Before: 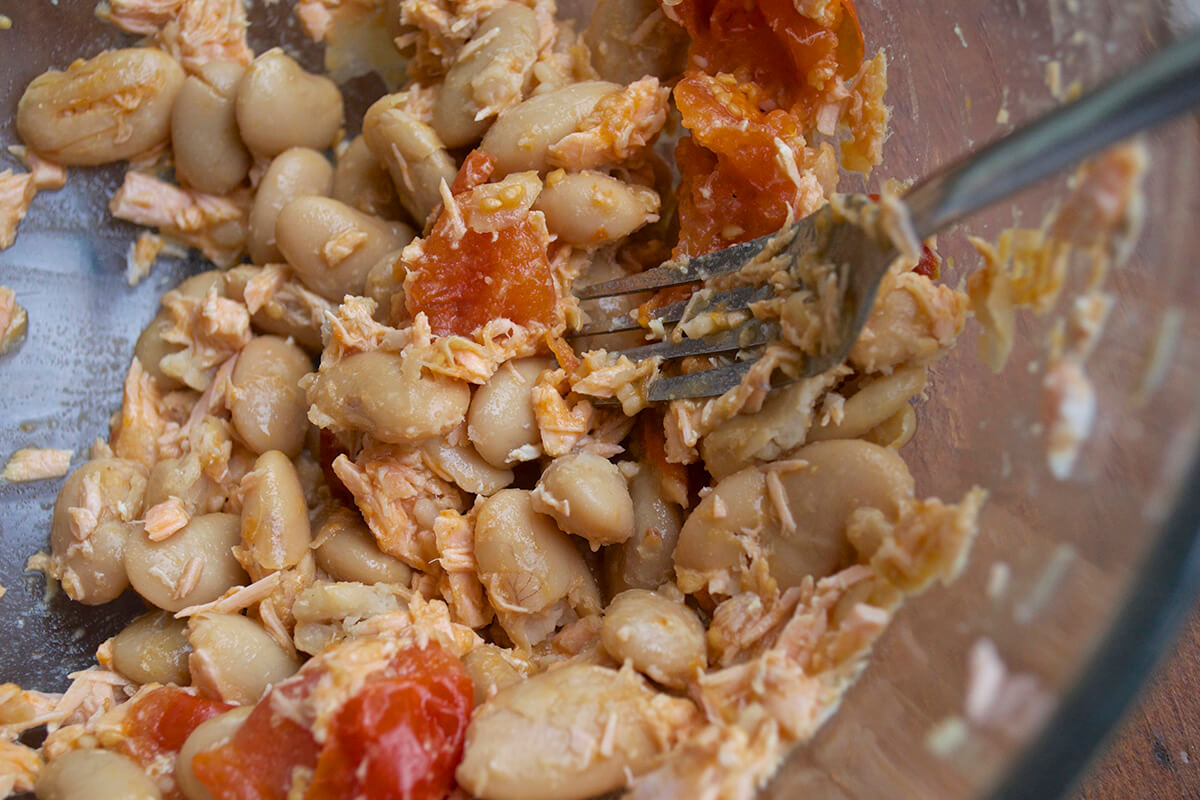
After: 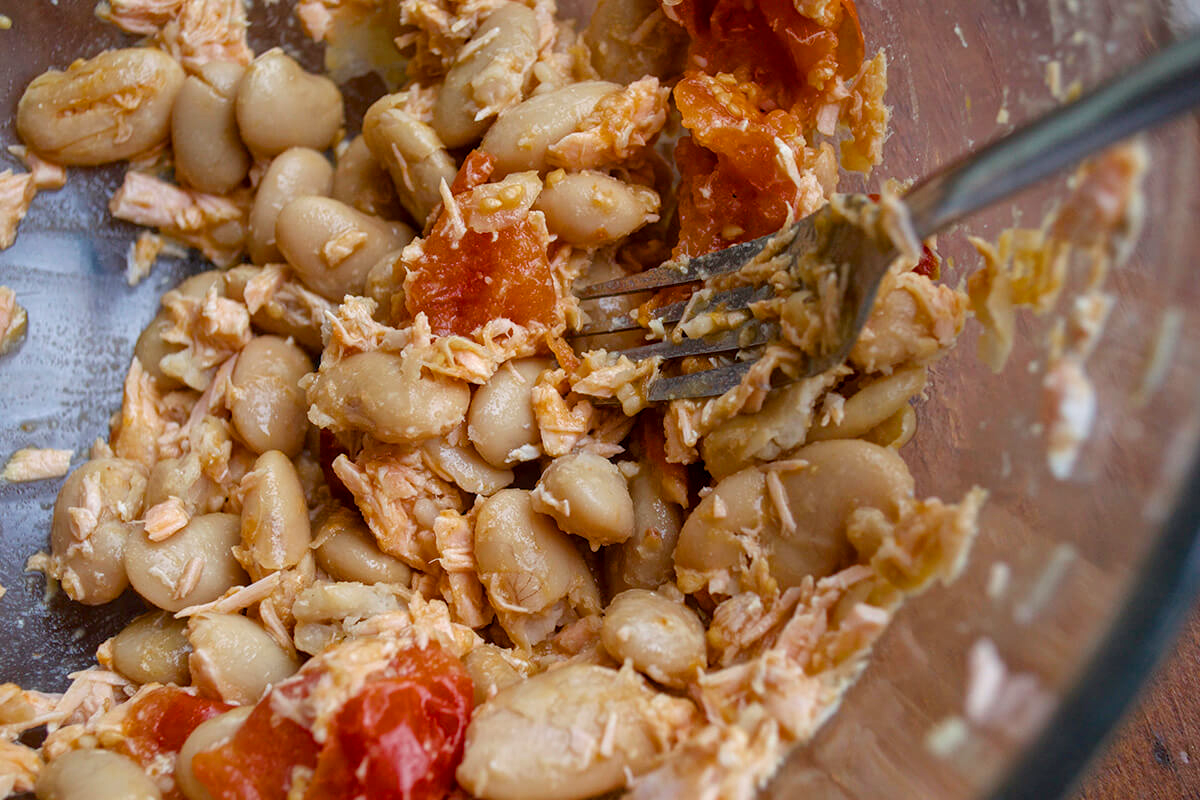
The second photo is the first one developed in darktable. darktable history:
local contrast: on, module defaults
color balance rgb: shadows lift › chroma 2.022%, shadows lift › hue 47.89°, perceptual saturation grading › global saturation 14.395%, perceptual saturation grading › highlights -25.892%, perceptual saturation grading › shadows 29.9%
